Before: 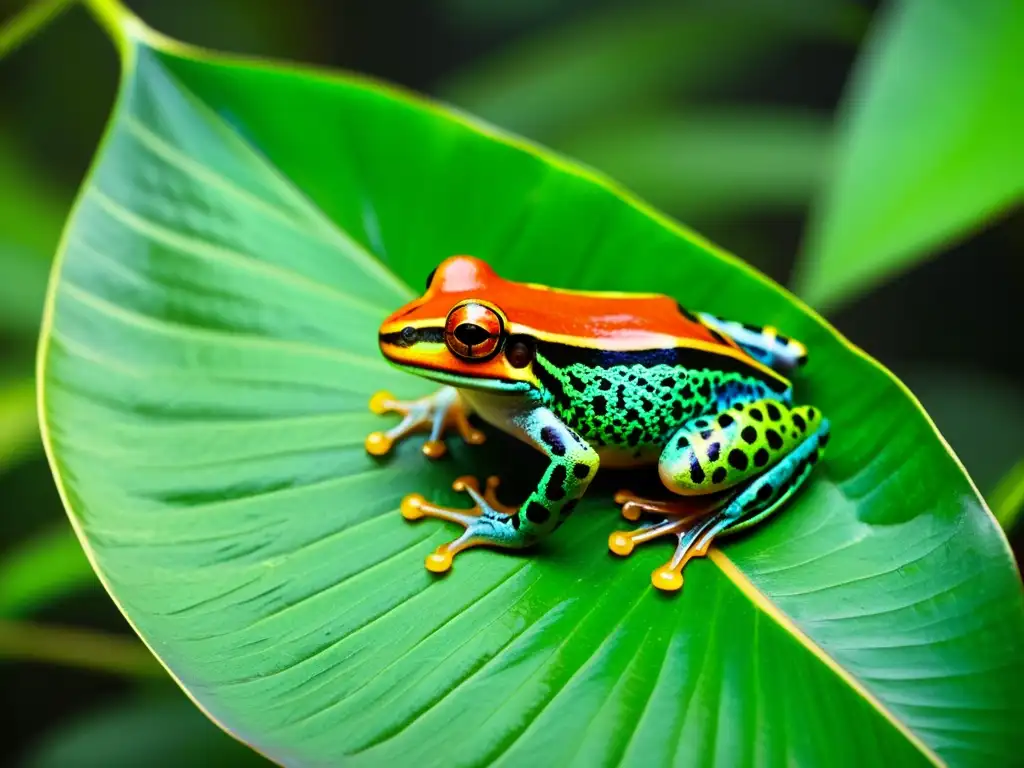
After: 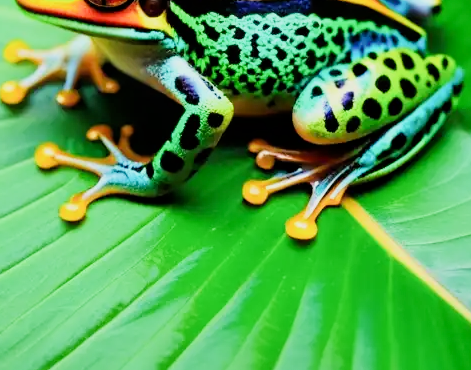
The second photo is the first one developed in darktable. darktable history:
crop: left 35.818%, top 45.732%, right 18.145%, bottom 6.022%
filmic rgb: black relative exposure -7.65 EV, white relative exposure 4.56 EV, hardness 3.61
exposure: exposure 0.776 EV, compensate highlight preservation false
